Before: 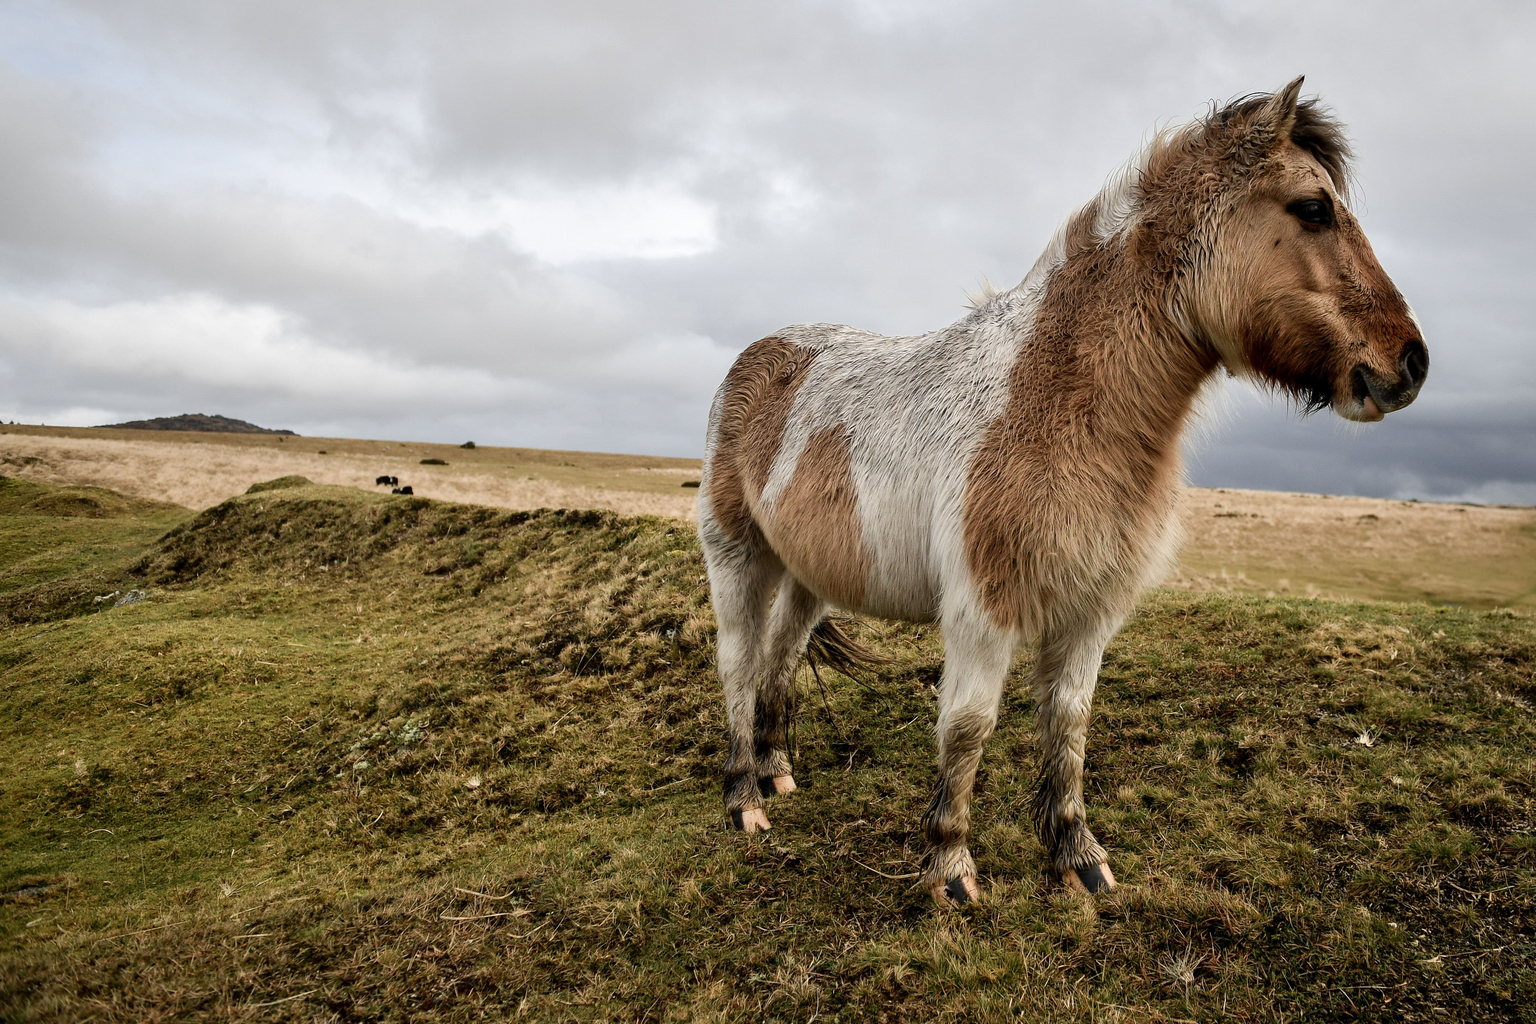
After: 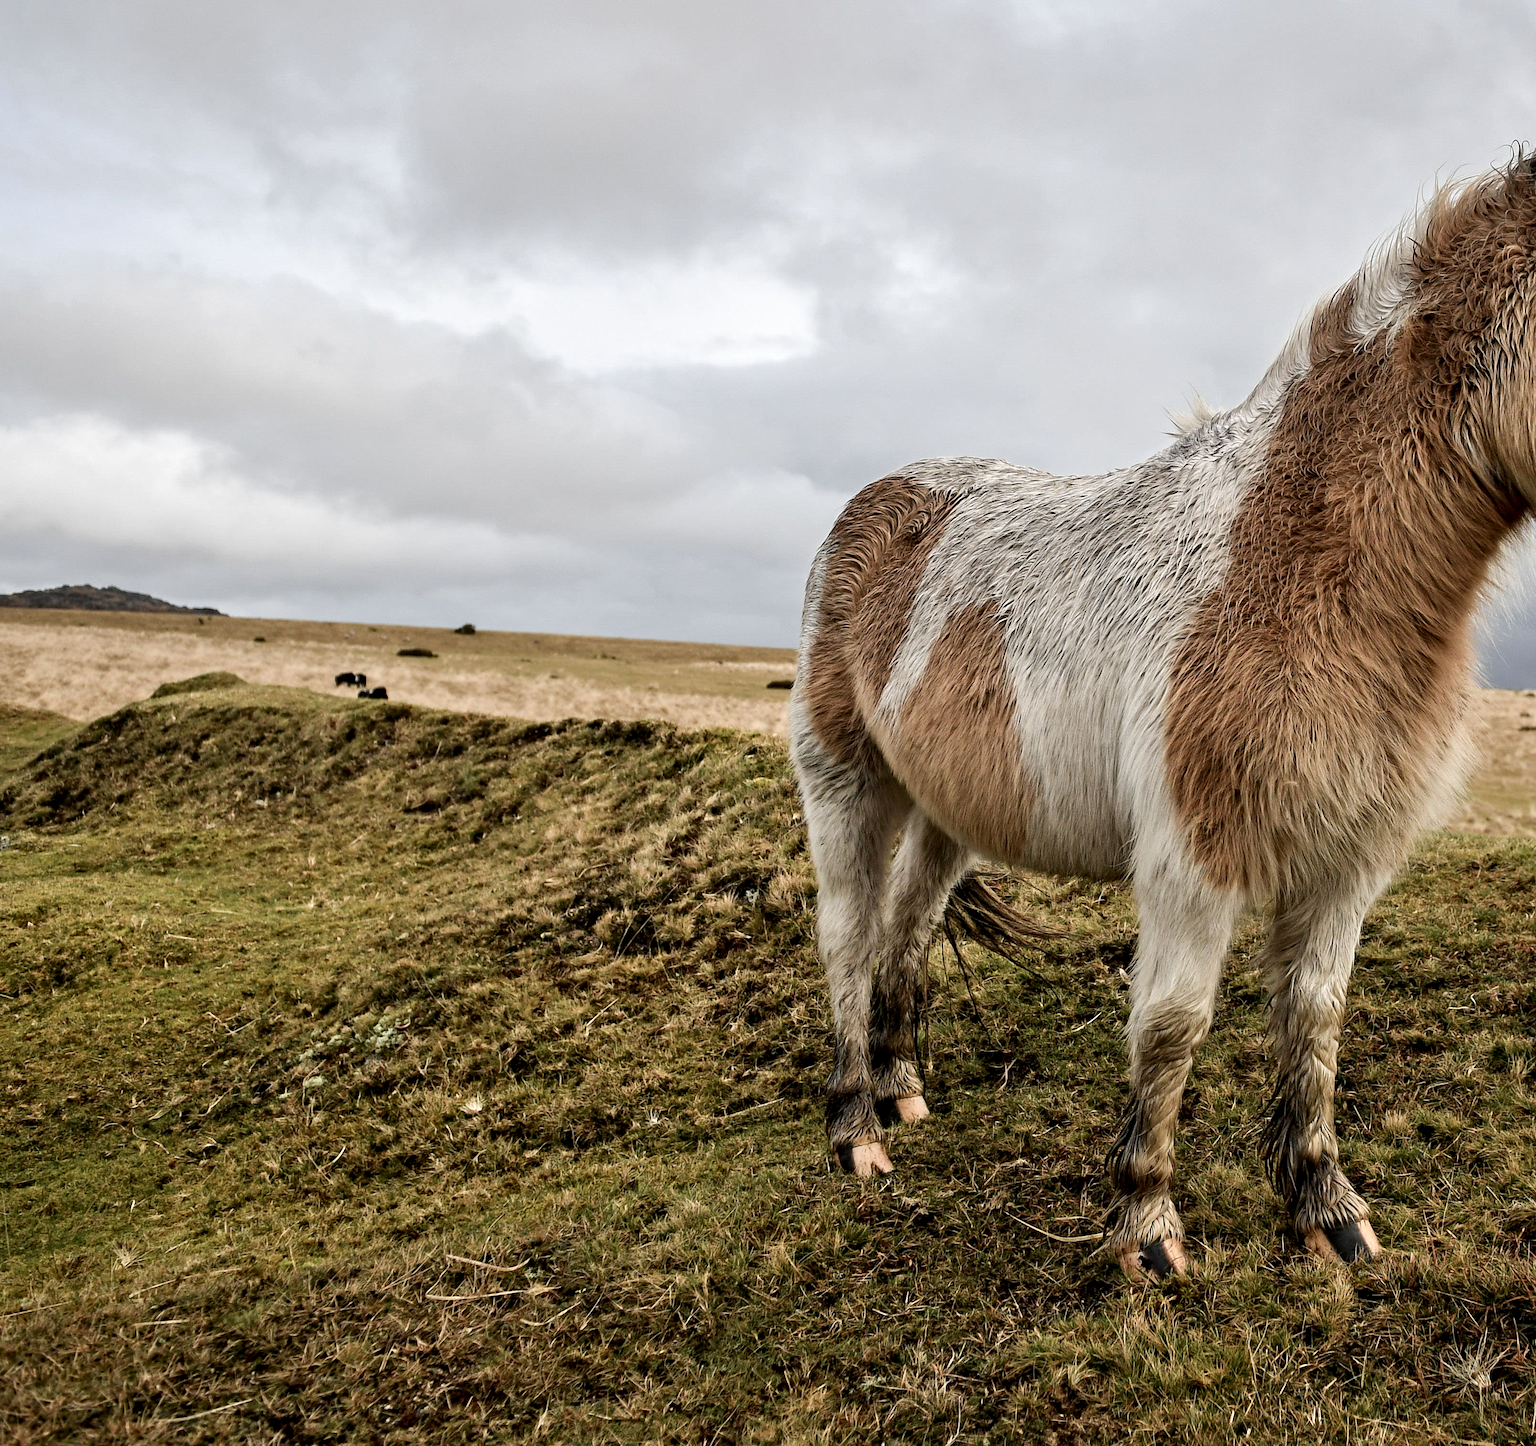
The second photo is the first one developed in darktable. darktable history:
crop and rotate: left 9.061%, right 20.142%
contrast equalizer: y [[0.5, 0.5, 0.544, 0.569, 0.5, 0.5], [0.5 ×6], [0.5 ×6], [0 ×6], [0 ×6]]
